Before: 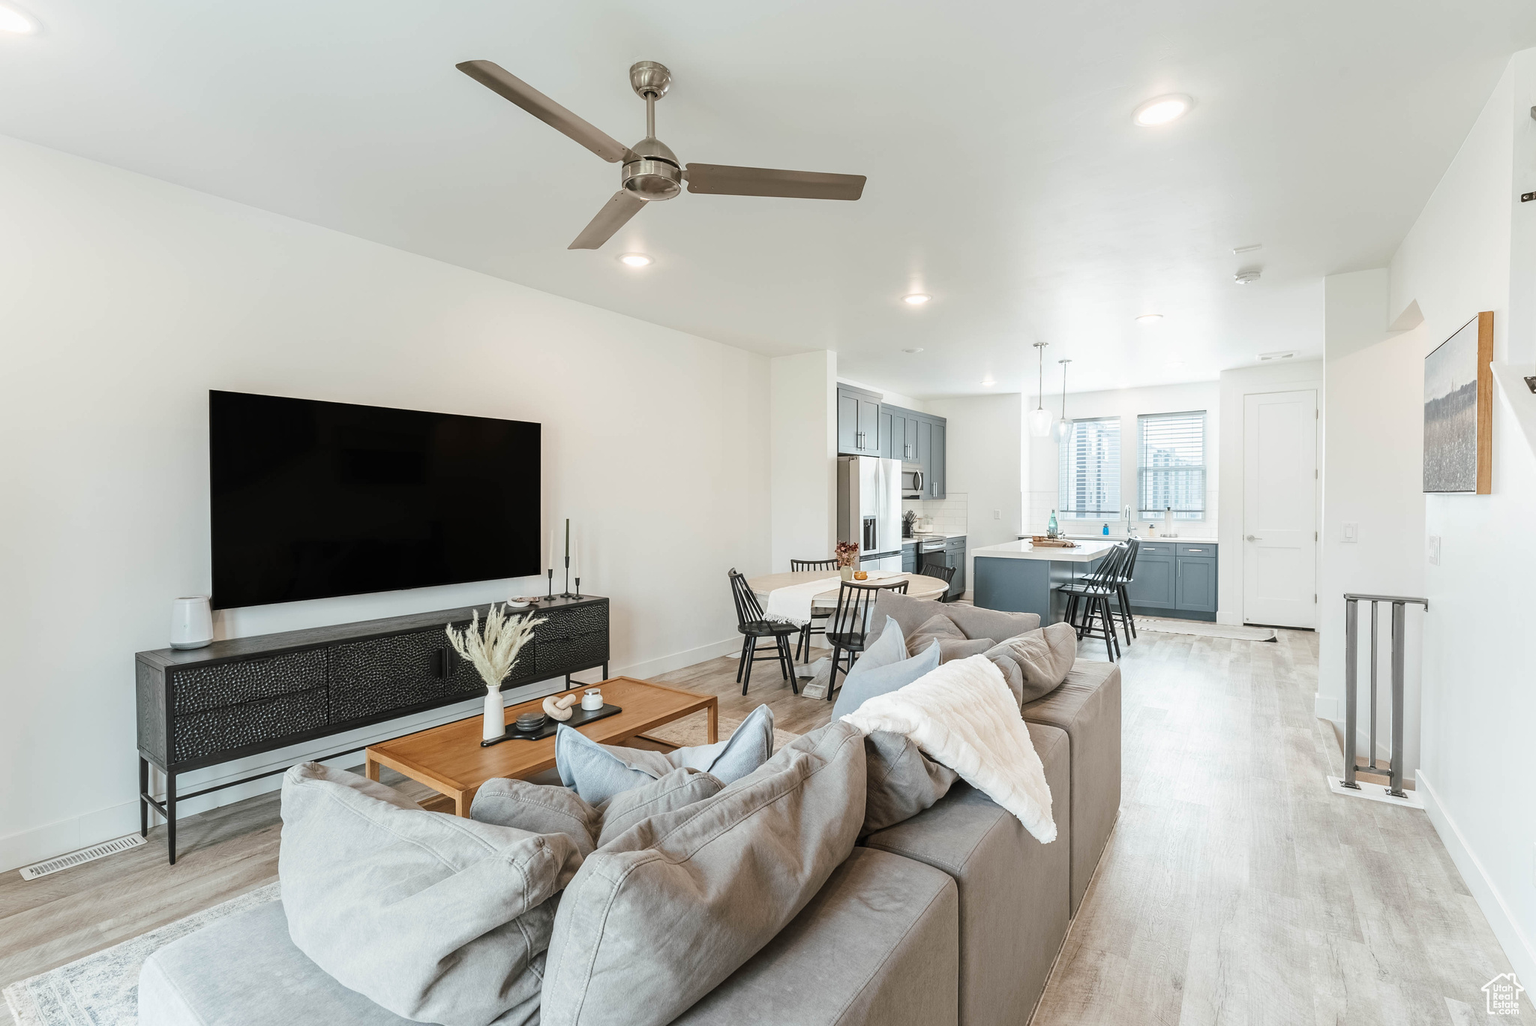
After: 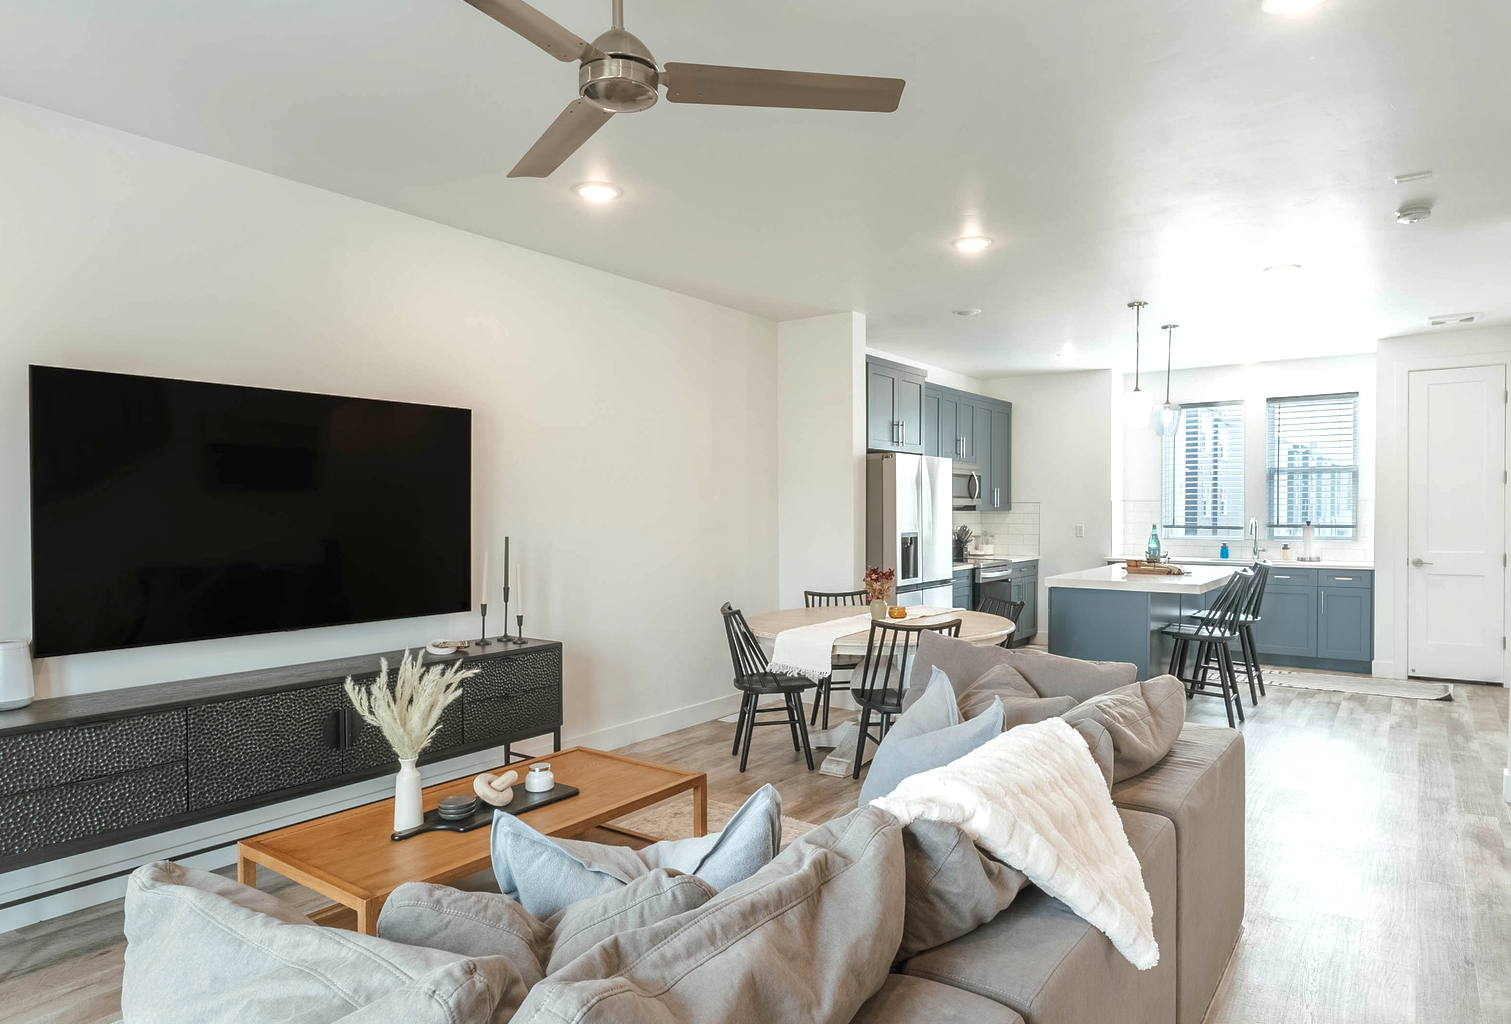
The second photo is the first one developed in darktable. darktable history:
shadows and highlights: on, module defaults
exposure: exposure 0.196 EV, compensate highlight preservation false
crop and rotate: left 12.237%, top 11.393%, right 13.963%, bottom 13.734%
